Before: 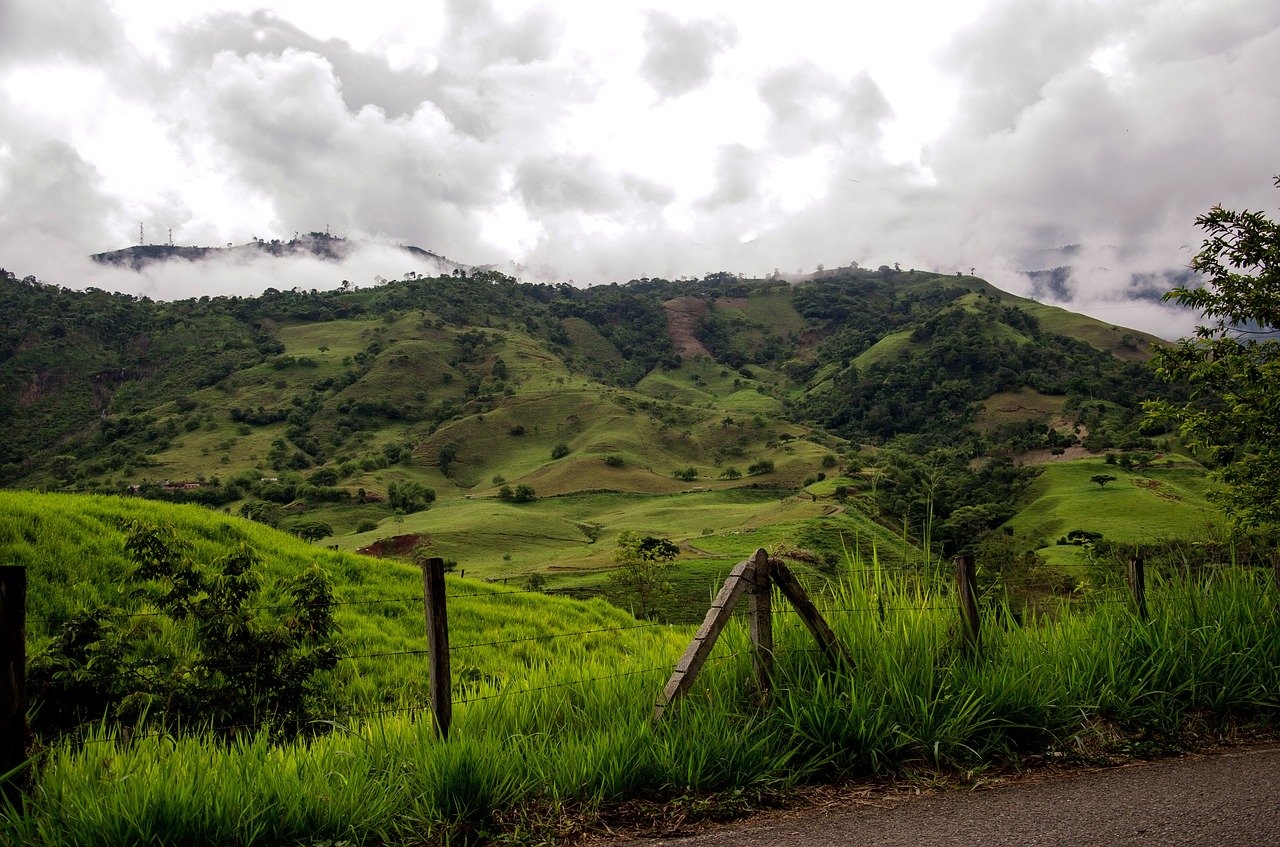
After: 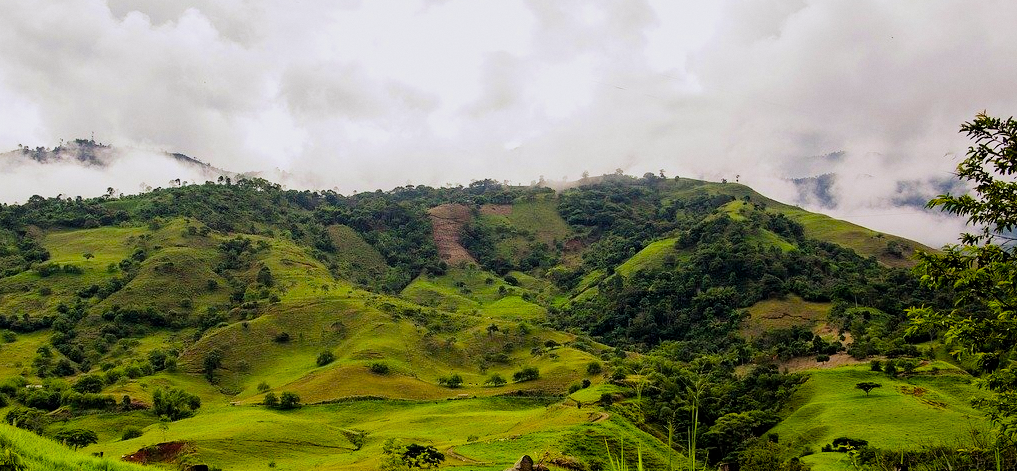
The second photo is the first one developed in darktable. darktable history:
local contrast: mode bilateral grid, contrast 10, coarseness 25, detail 110%, midtone range 0.2
grain: coarseness 14.57 ISO, strength 8.8%
rgb curve: curves: ch2 [(0, 0) (0.567, 0.512) (1, 1)], mode RGB, independent channels
crop: left 18.38%, top 11.092%, right 2.134%, bottom 33.217%
filmic rgb: black relative exposure -7.65 EV, white relative exposure 4.56 EV, hardness 3.61
exposure: exposure 0.661 EV, compensate highlight preservation false
color balance rgb: linear chroma grading › global chroma 15%, perceptual saturation grading › global saturation 30%
